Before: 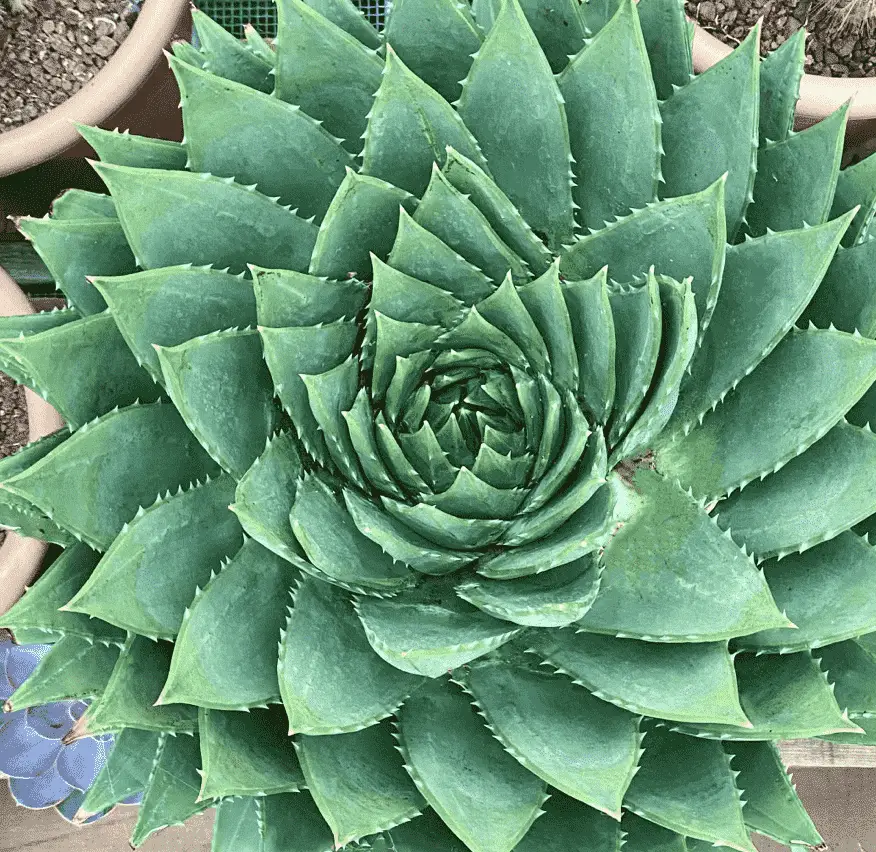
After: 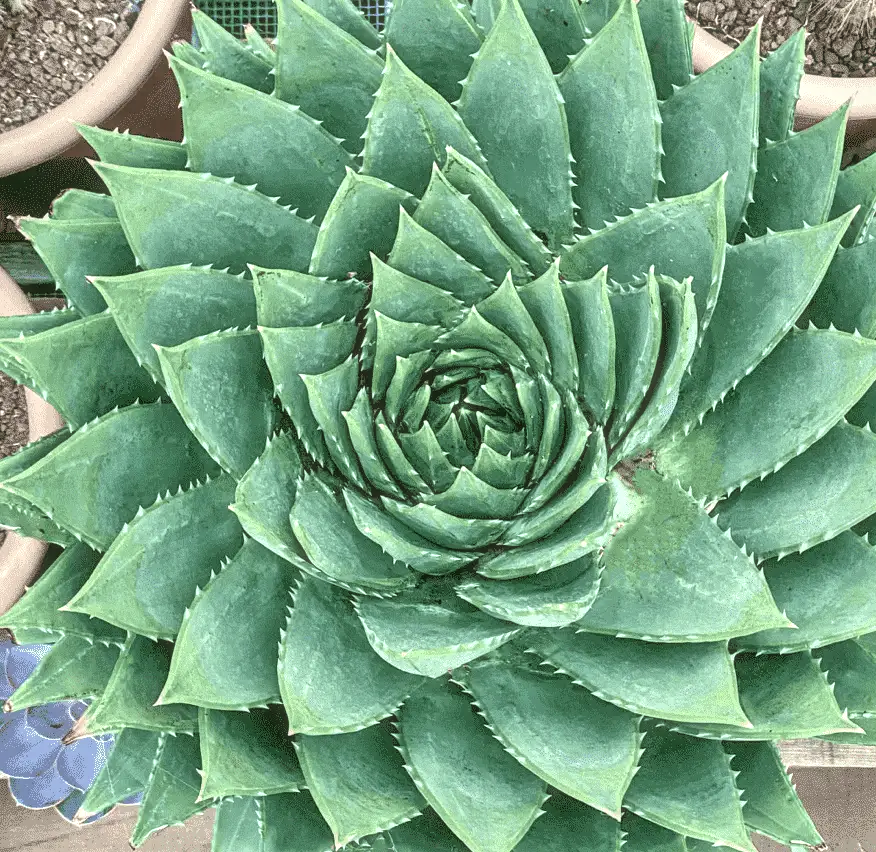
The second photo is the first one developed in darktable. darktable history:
haze removal: strength -0.05
local contrast: detail 130%
tone equalizer: -8 EV 0.001 EV, -7 EV -0.004 EV, -6 EV 0.009 EV, -5 EV 0.032 EV, -4 EV 0.276 EV, -3 EV 0.644 EV, -2 EV 0.584 EV, -1 EV 0.187 EV, +0 EV 0.024 EV
